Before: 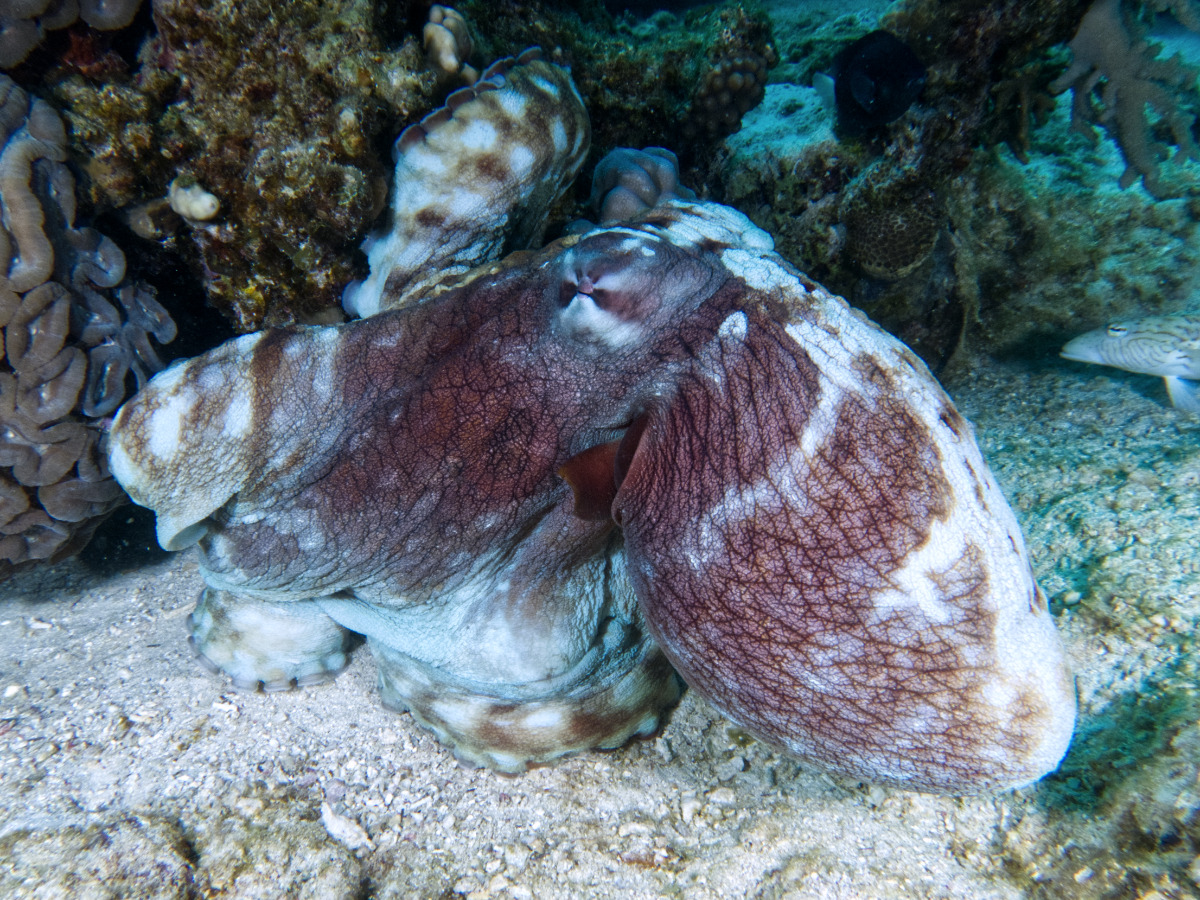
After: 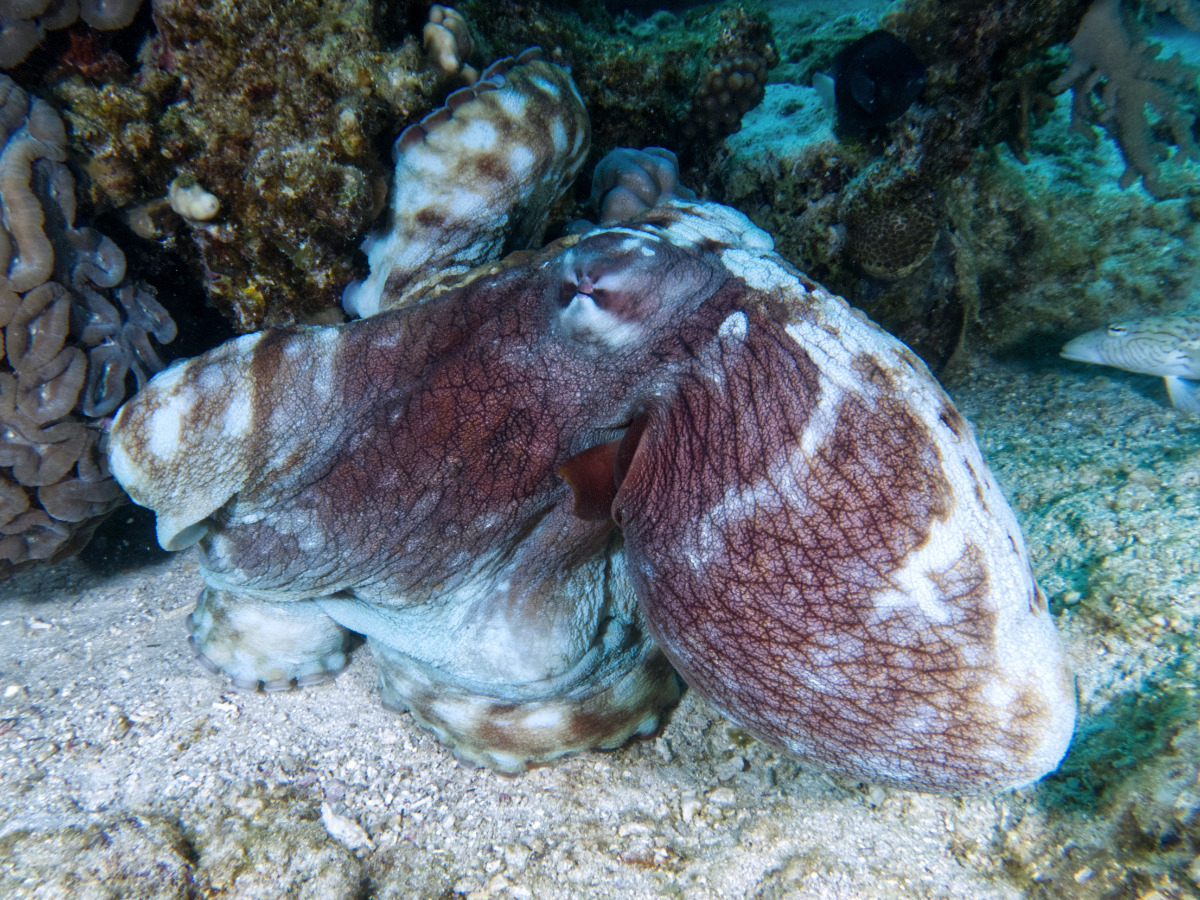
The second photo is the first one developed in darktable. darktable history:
shadows and highlights: shadows 25.7, highlights -23.41
